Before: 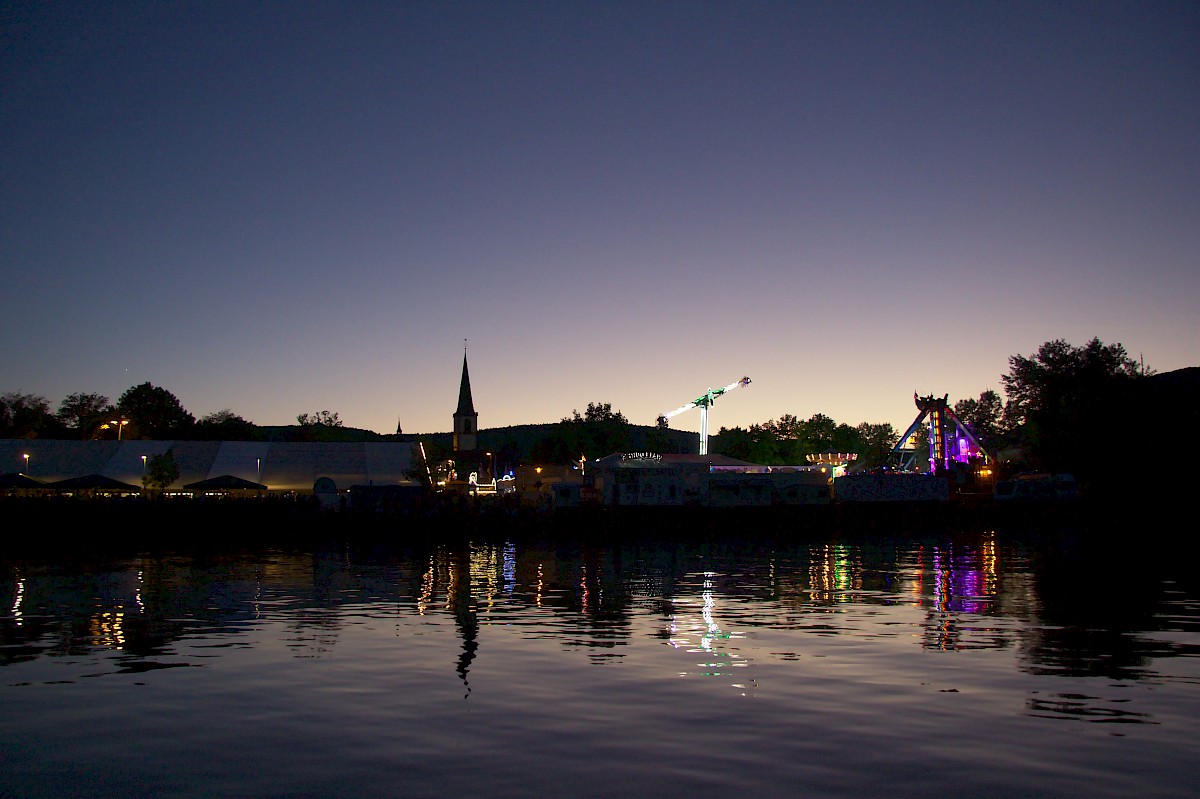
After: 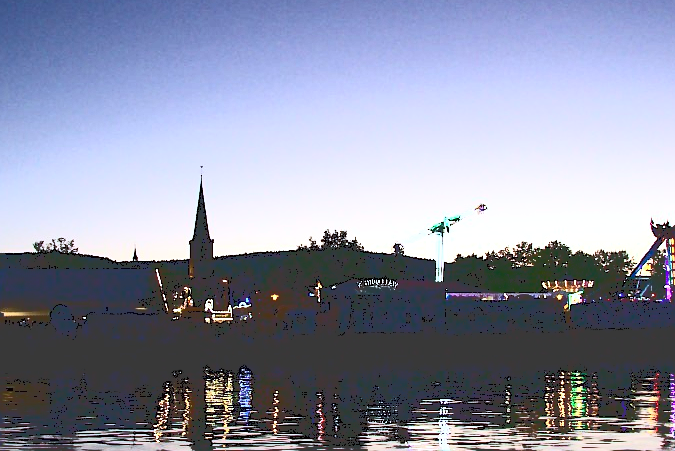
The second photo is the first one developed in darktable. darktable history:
tone curve: curves: ch0 [(0, 0) (0.003, 0.235) (0.011, 0.235) (0.025, 0.235) (0.044, 0.235) (0.069, 0.235) (0.1, 0.237) (0.136, 0.239) (0.177, 0.243) (0.224, 0.256) (0.277, 0.287) (0.335, 0.329) (0.399, 0.391) (0.468, 0.476) (0.543, 0.574) (0.623, 0.683) (0.709, 0.778) (0.801, 0.869) (0.898, 0.924) (1, 1)], color space Lab, independent channels, preserve colors none
exposure: black level correction 0, exposure 0.691 EV, compensate highlight preservation false
crop and rotate: left 22.006%, top 21.654%, right 21.675%, bottom 21.852%
sharpen: amount 0.206
contrast brightness saturation: contrast 0.371, brightness 0.101
shadows and highlights: shadows 2.23, highlights -16.88, soften with gaussian
color calibration: x 0.38, y 0.391, temperature 4080.85 K
